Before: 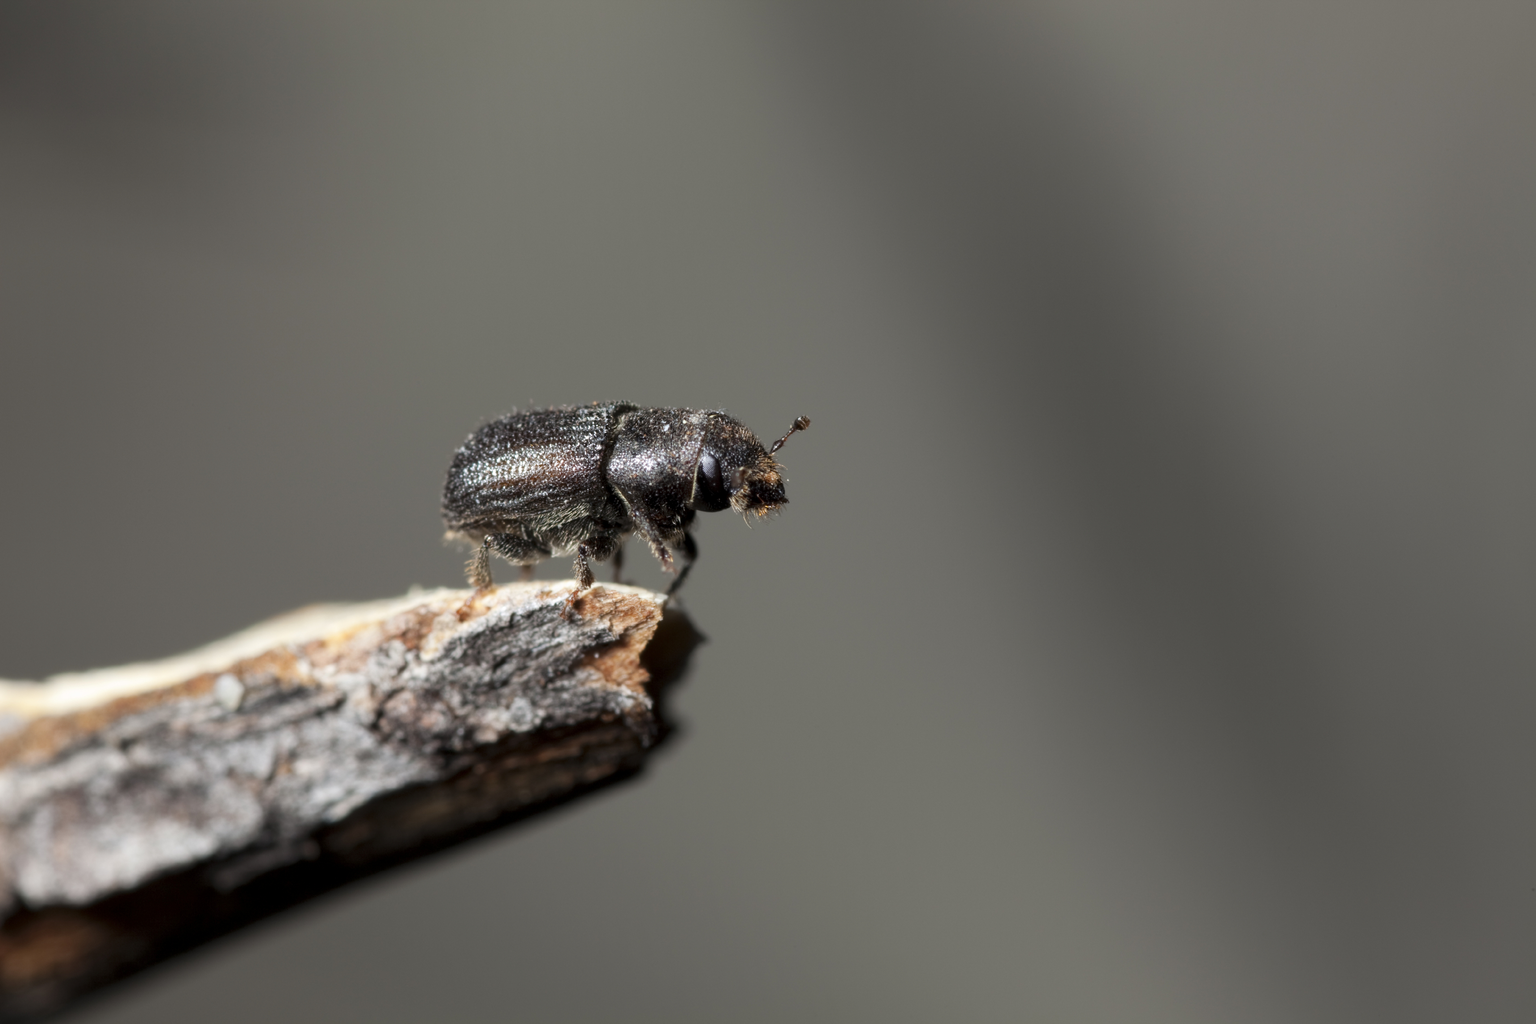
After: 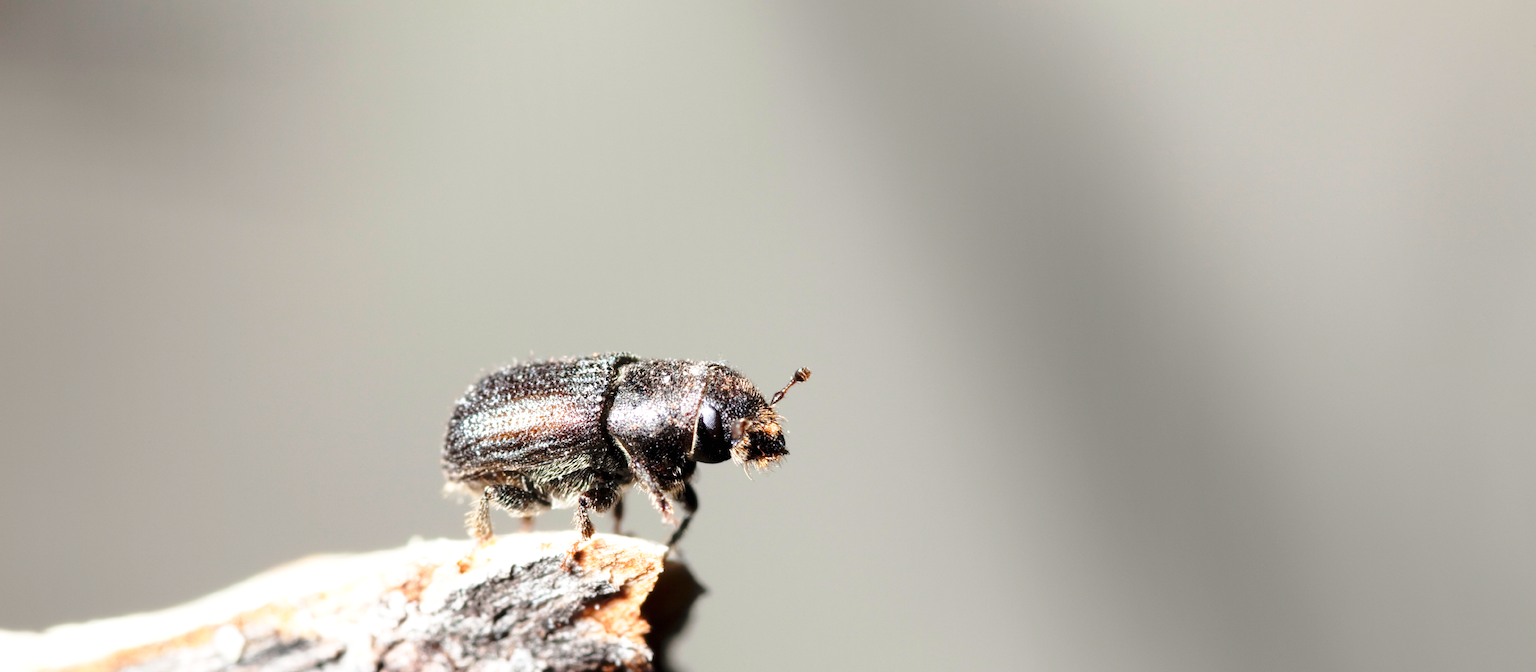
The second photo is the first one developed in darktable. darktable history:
exposure: black level correction 0, exposure 0.9 EV, compensate highlight preservation false
crop and rotate: top 4.848%, bottom 29.503%
base curve: curves: ch0 [(0, 0) (0.028, 0.03) (0.121, 0.232) (0.46, 0.748) (0.859, 0.968) (1, 1)], preserve colors none
